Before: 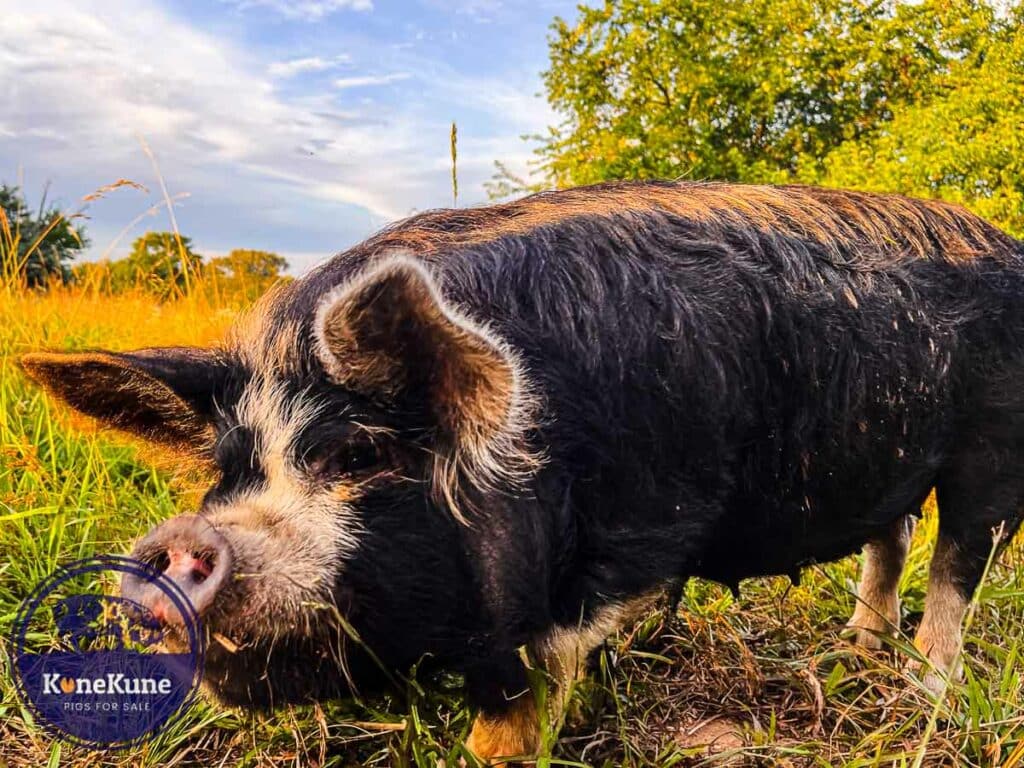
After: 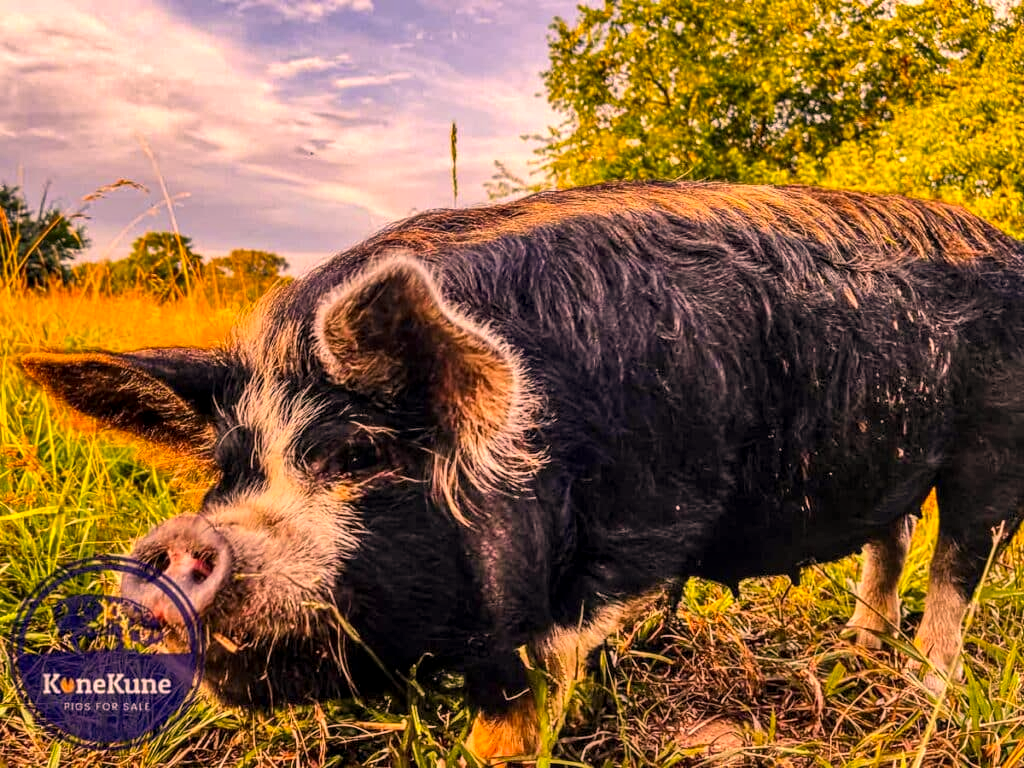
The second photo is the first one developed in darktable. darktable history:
local contrast: detail 130%
color correction: highlights a* 22.38, highlights b* 21.77
shadows and highlights: soften with gaussian
